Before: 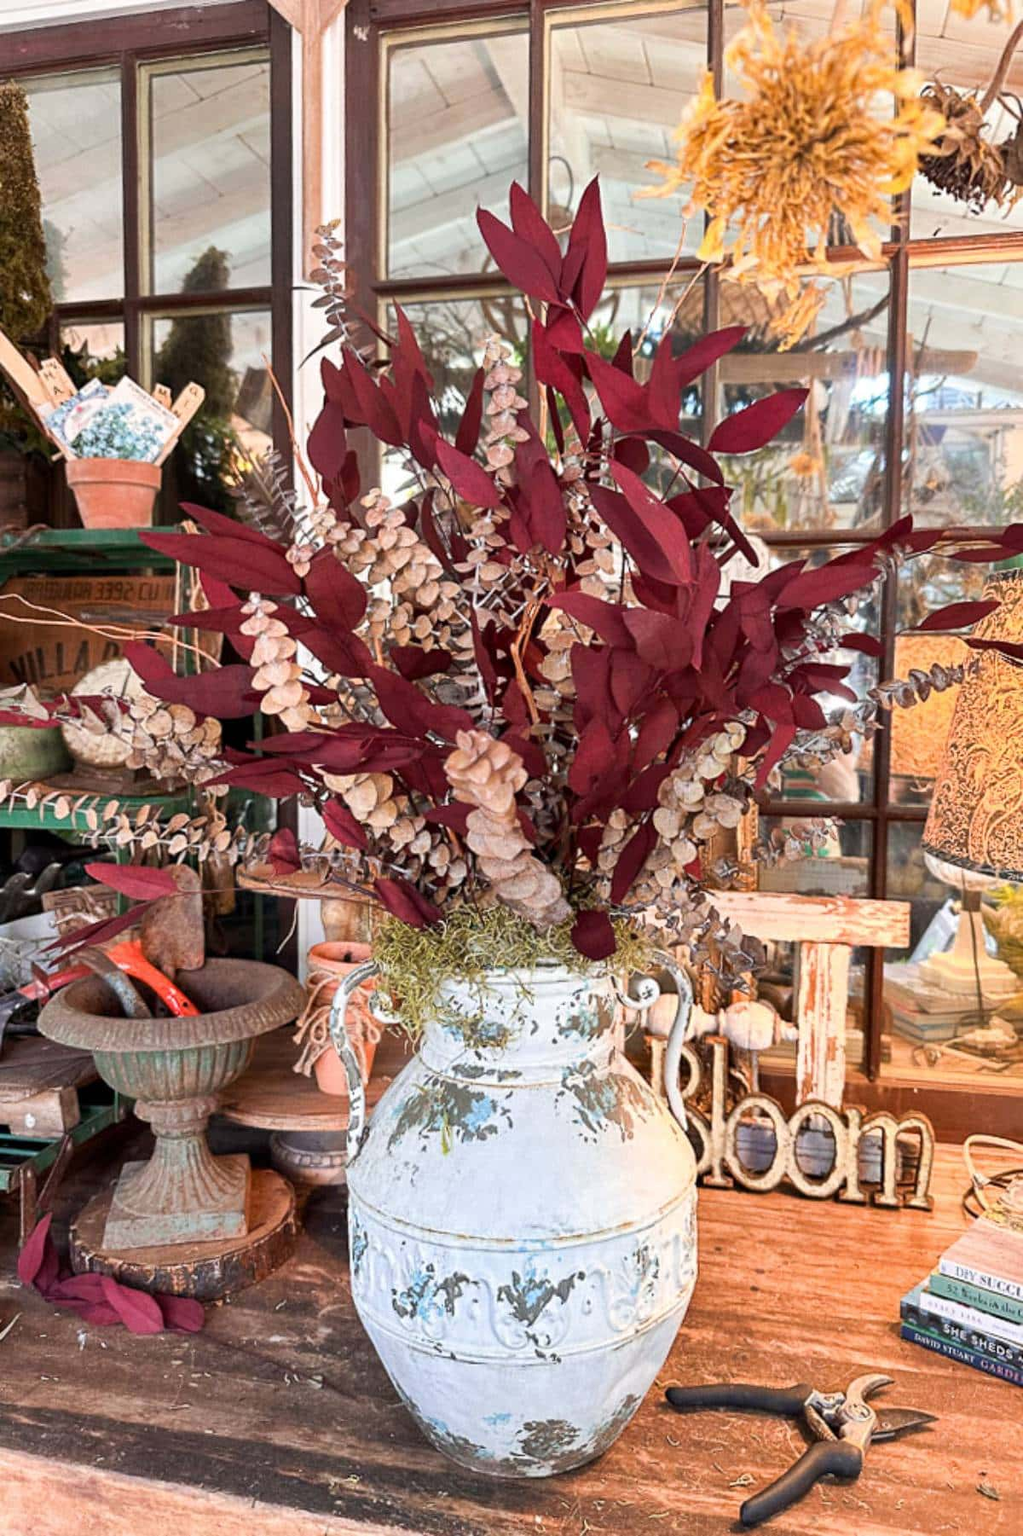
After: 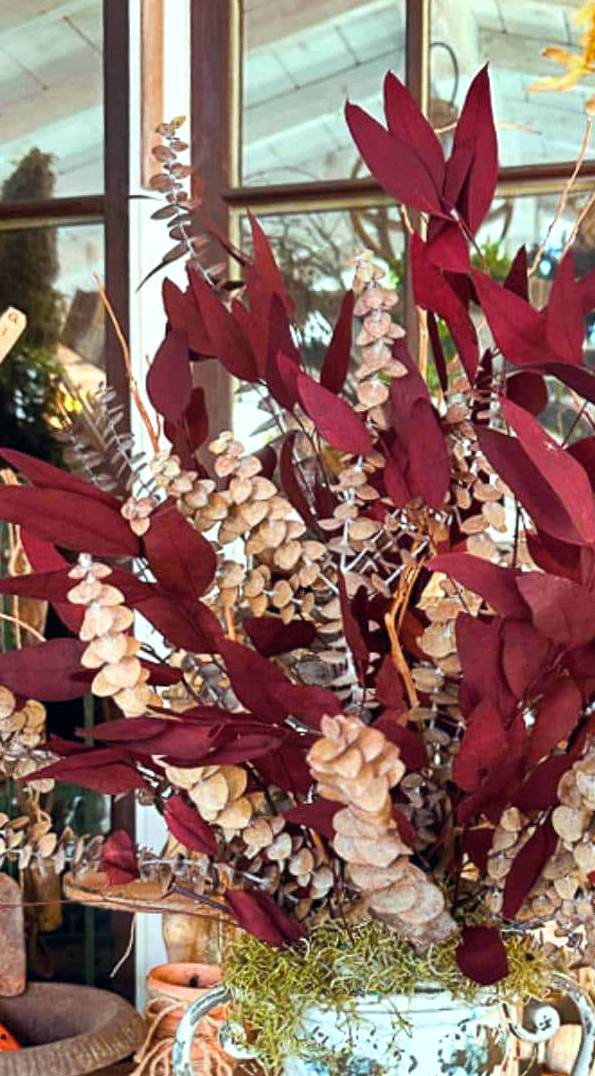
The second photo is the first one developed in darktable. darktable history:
color balance rgb: highlights gain › luminance 15.126%, highlights gain › chroma 3.934%, highlights gain › hue 210.07°, perceptual saturation grading › global saturation 29.45%, global vibrance 32.729%
color correction: highlights a* 2.76, highlights b* 5.02, shadows a* -2.12, shadows b* -4.92, saturation 0.804
shadows and highlights: soften with gaussian
crop: left 17.874%, top 7.862%, right 32.537%, bottom 32.366%
